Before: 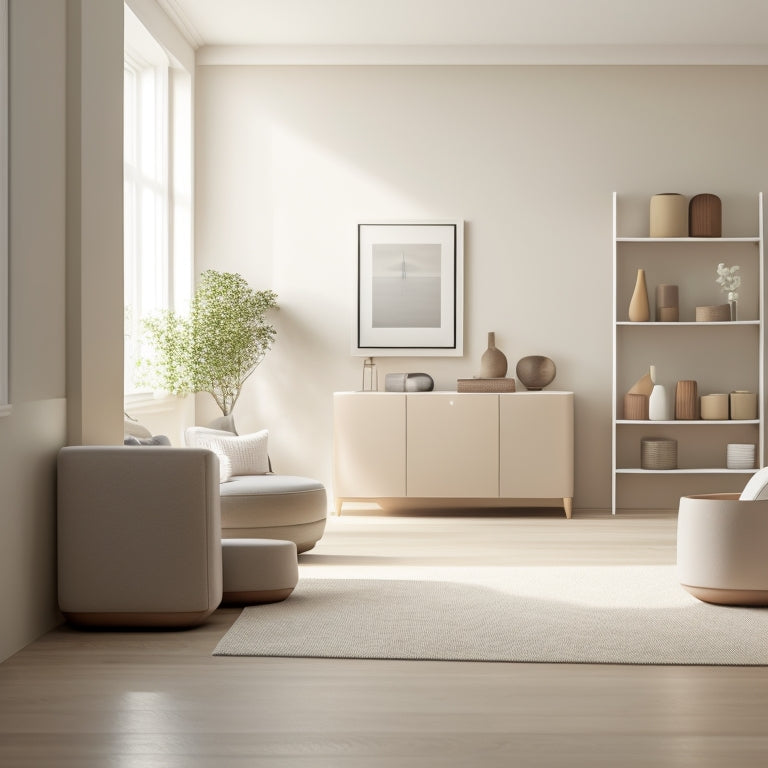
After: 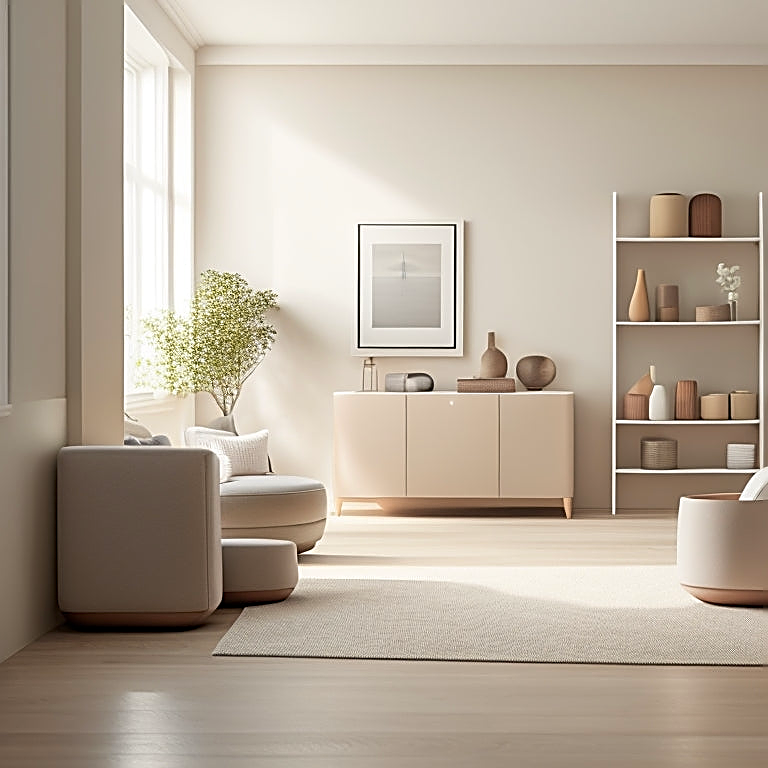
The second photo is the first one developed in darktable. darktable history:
color zones: curves: ch1 [(0.235, 0.558) (0.75, 0.5)]; ch2 [(0.25, 0.462) (0.749, 0.457)], mix 25.94%
color balance: mode lift, gamma, gain (sRGB)
sharpen: amount 1
